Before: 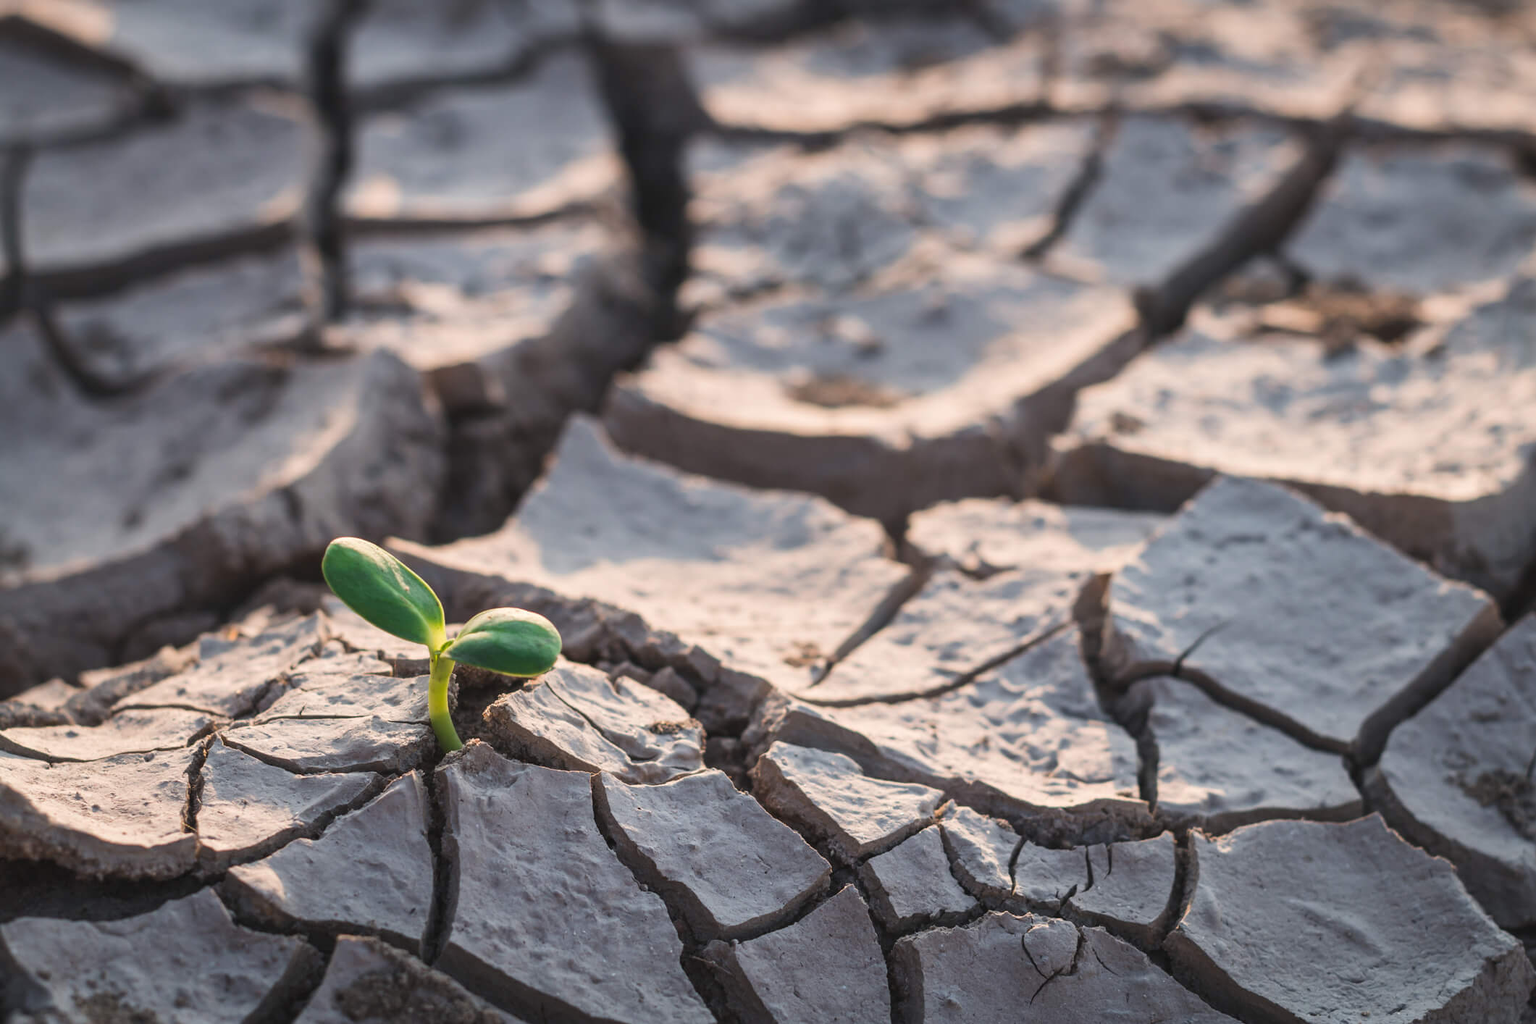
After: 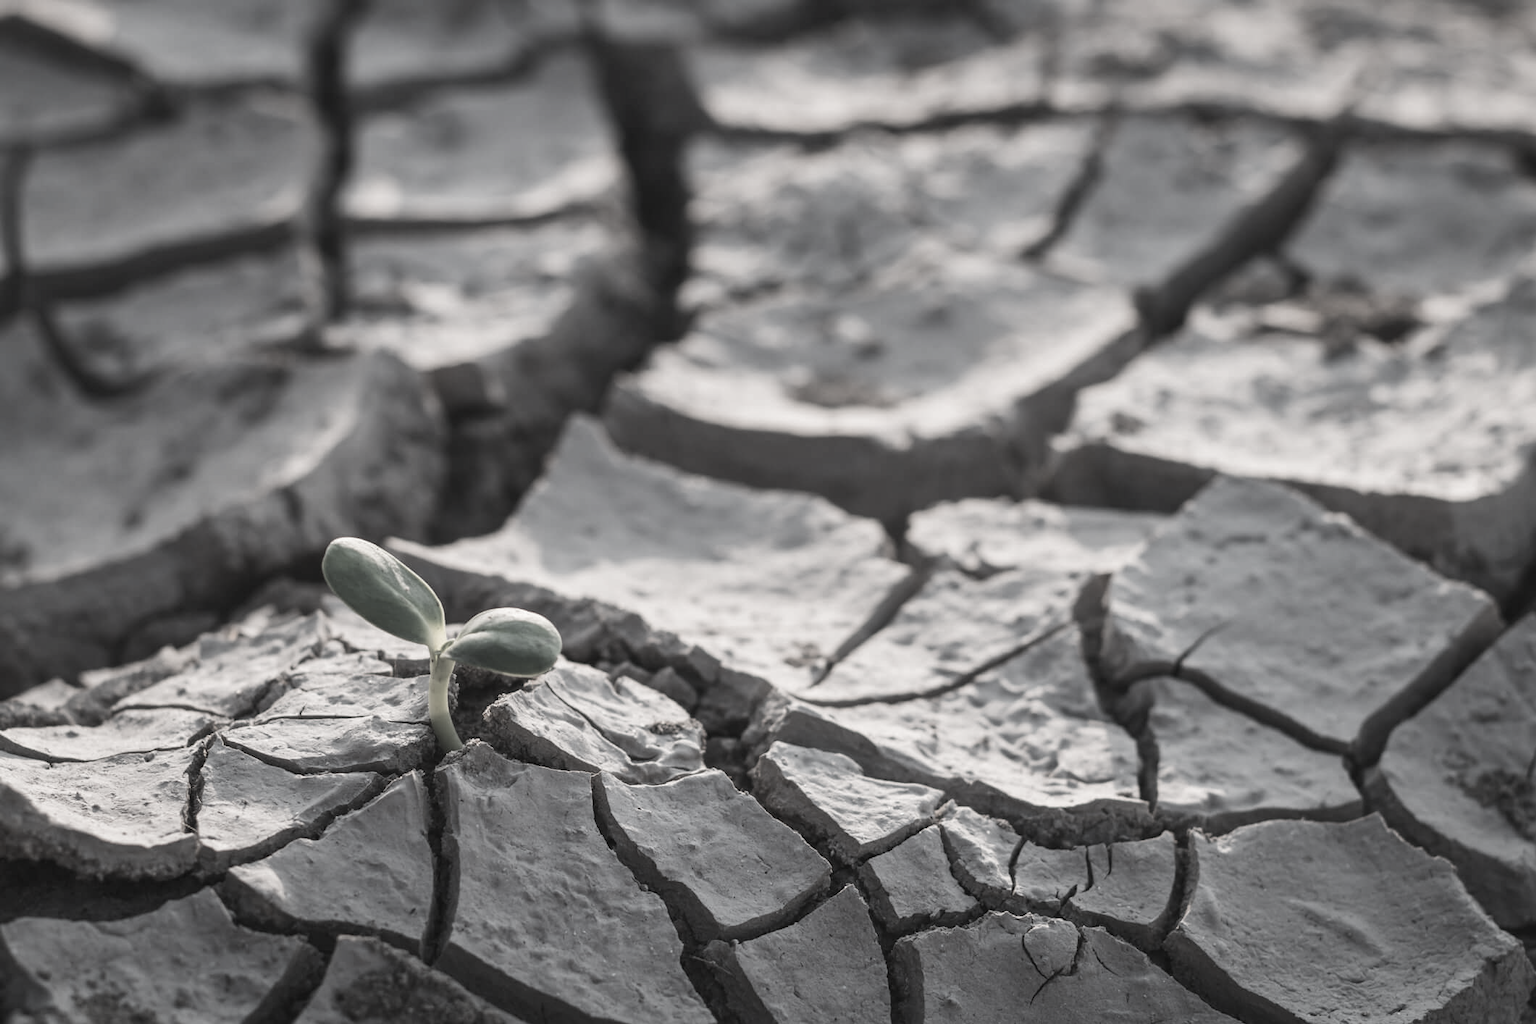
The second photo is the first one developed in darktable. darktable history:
color correction: highlights b* -0.047, saturation 0.149
